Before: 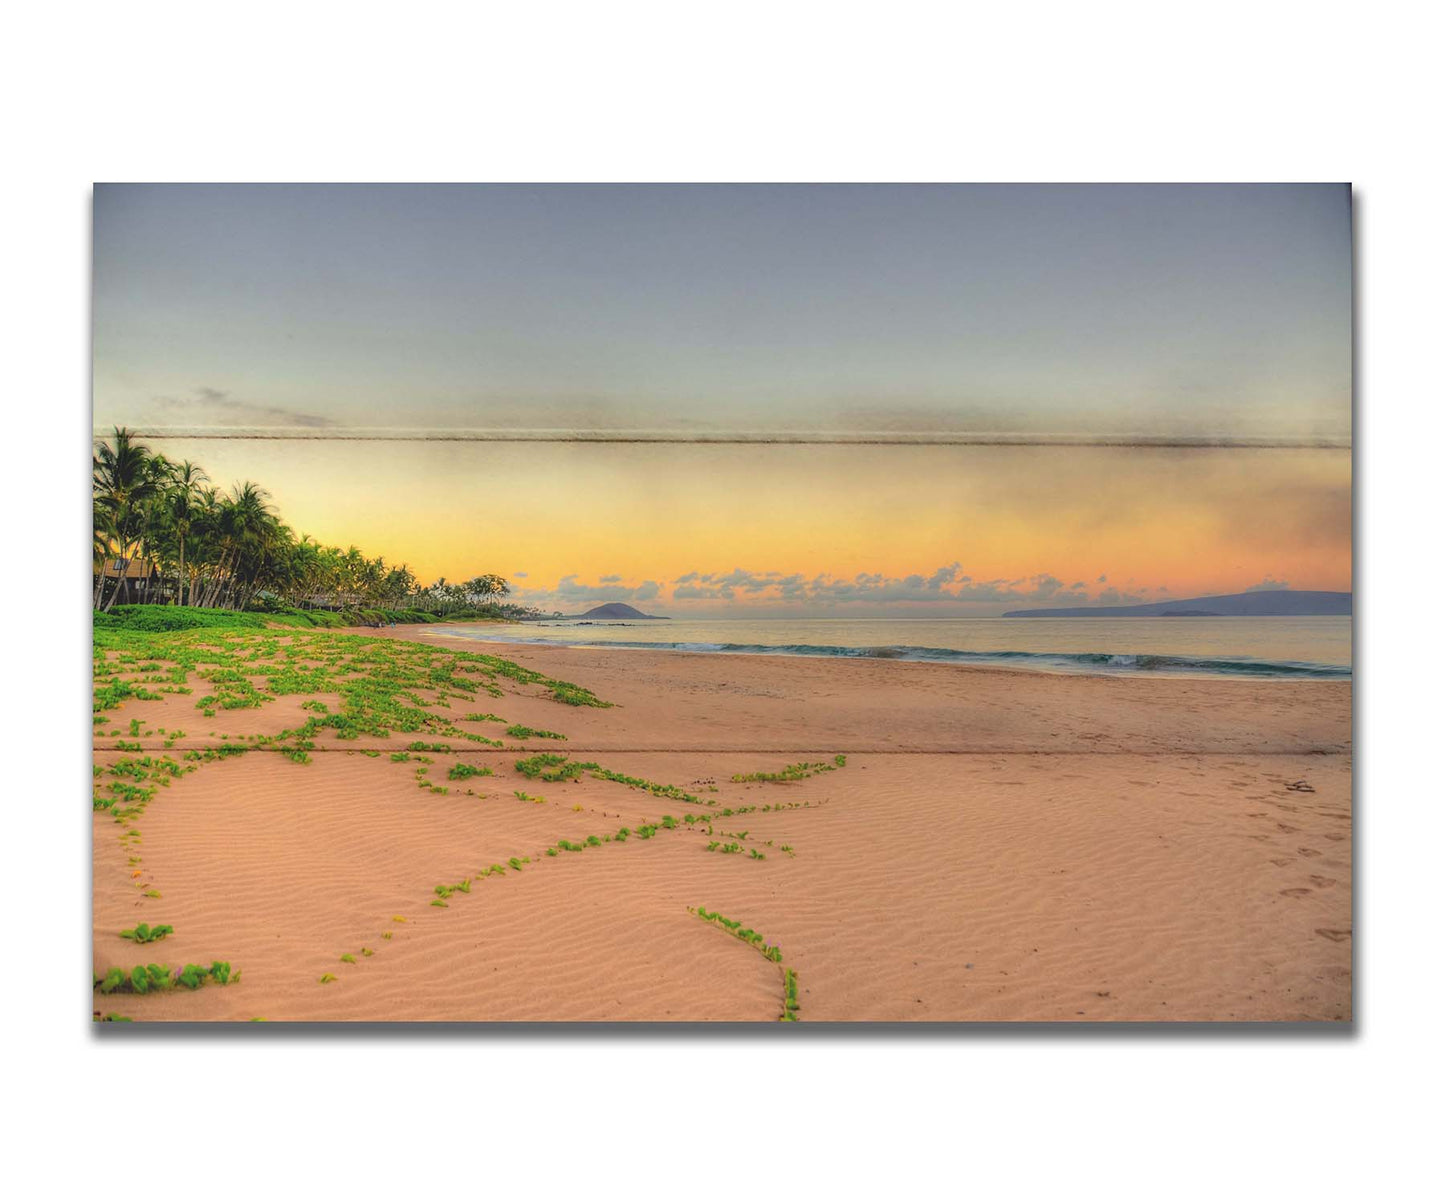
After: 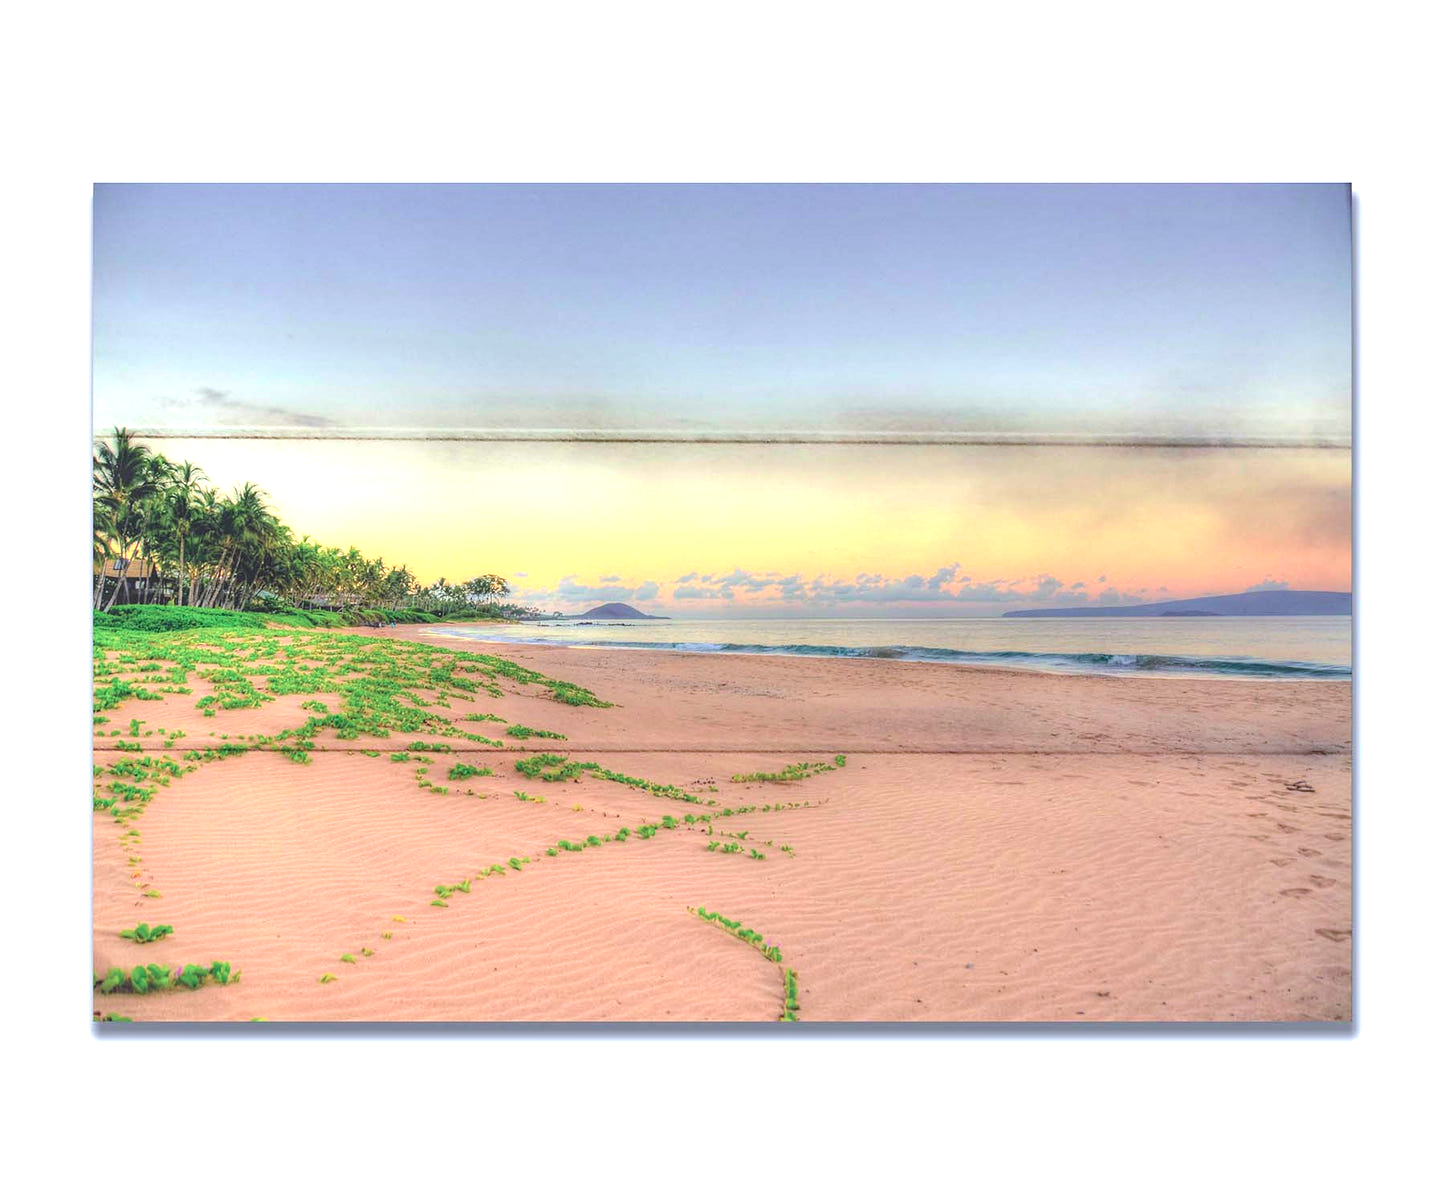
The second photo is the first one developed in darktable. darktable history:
tone equalizer: -8 EV -0.741 EV, -7 EV -0.684 EV, -6 EV -0.603 EV, -5 EV -0.407 EV, -3 EV 0.377 EV, -2 EV 0.6 EV, -1 EV 0.681 EV, +0 EV 0.759 EV
local contrast: detail 109%
color calibration: output R [0.948, 0.091, -0.04, 0], output G [-0.3, 1.384, -0.085, 0], output B [-0.108, 0.061, 1.08, 0], illuminant as shot in camera, x 0.37, y 0.382, temperature 4316.25 K, gamut compression 3
